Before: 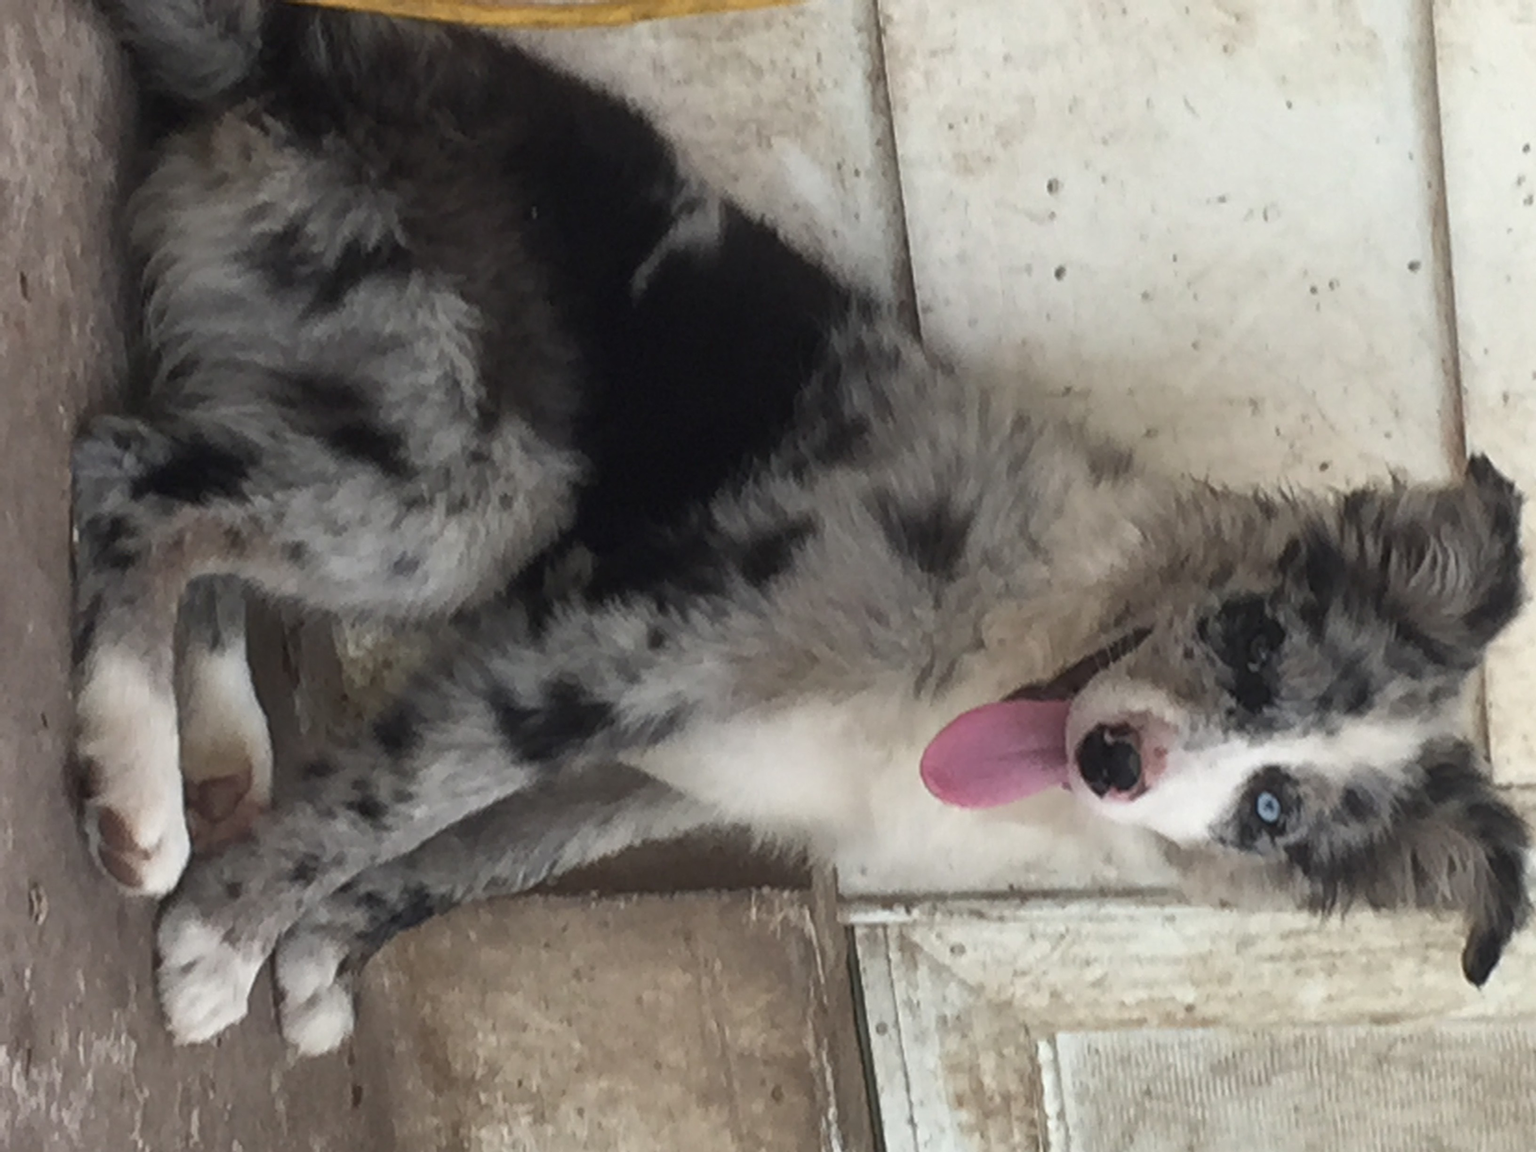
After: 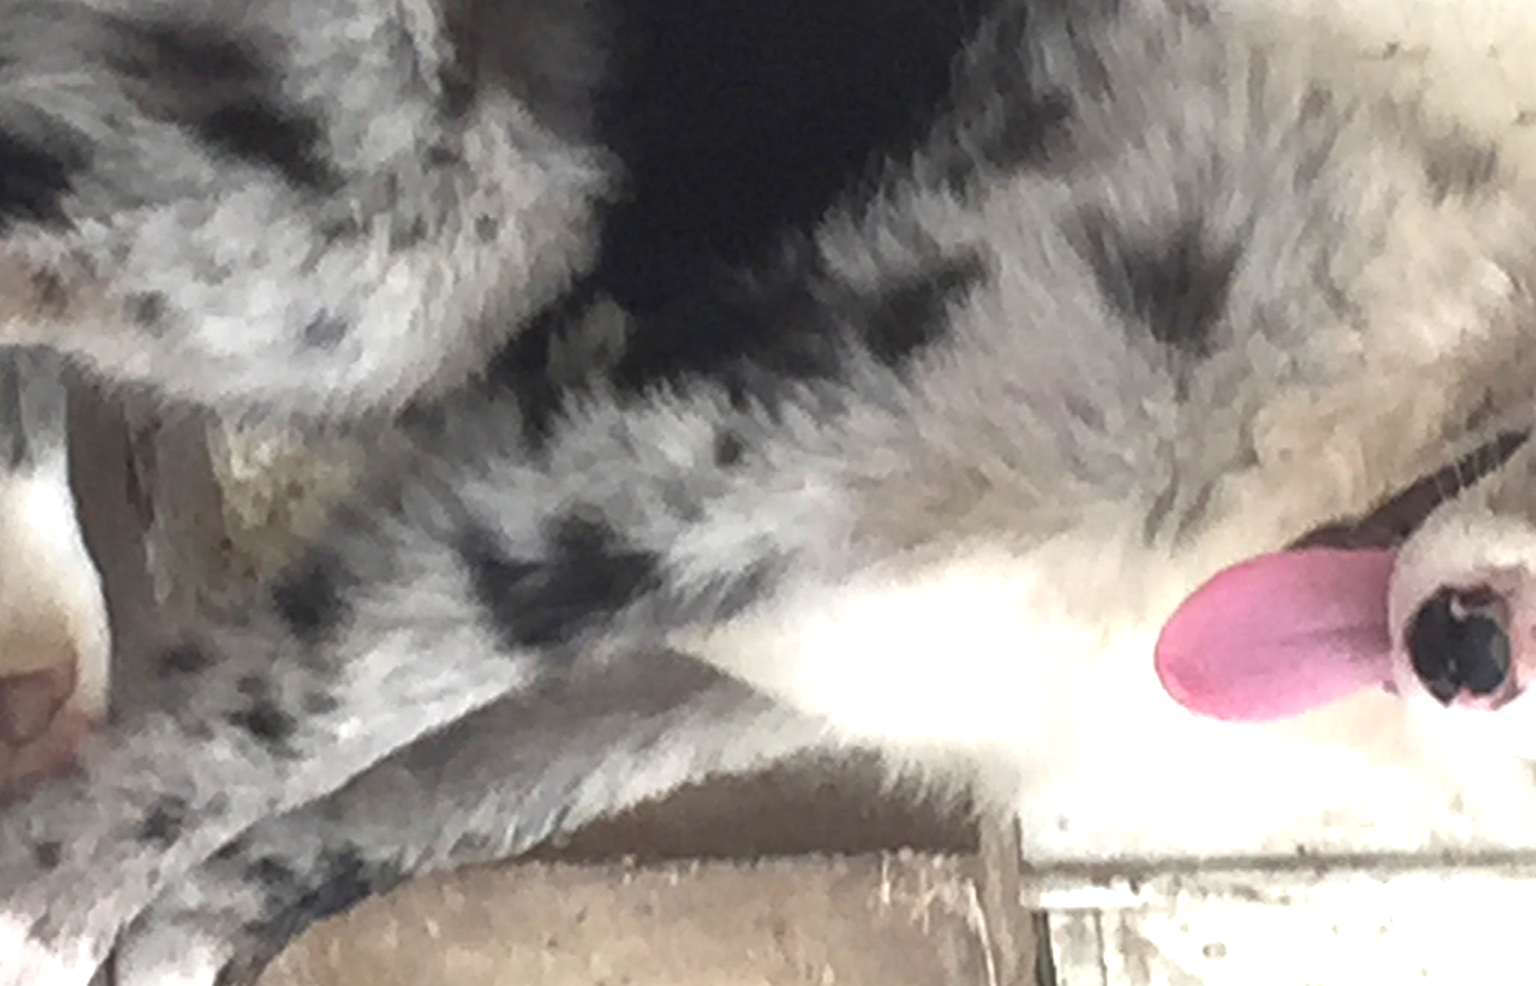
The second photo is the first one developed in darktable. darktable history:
crop: left 13.312%, top 31.28%, right 24.627%, bottom 15.582%
rotate and perspective: automatic cropping original format, crop left 0, crop top 0
exposure: black level correction 0, exposure 1.2 EV, compensate exposure bias true, compensate highlight preservation false
